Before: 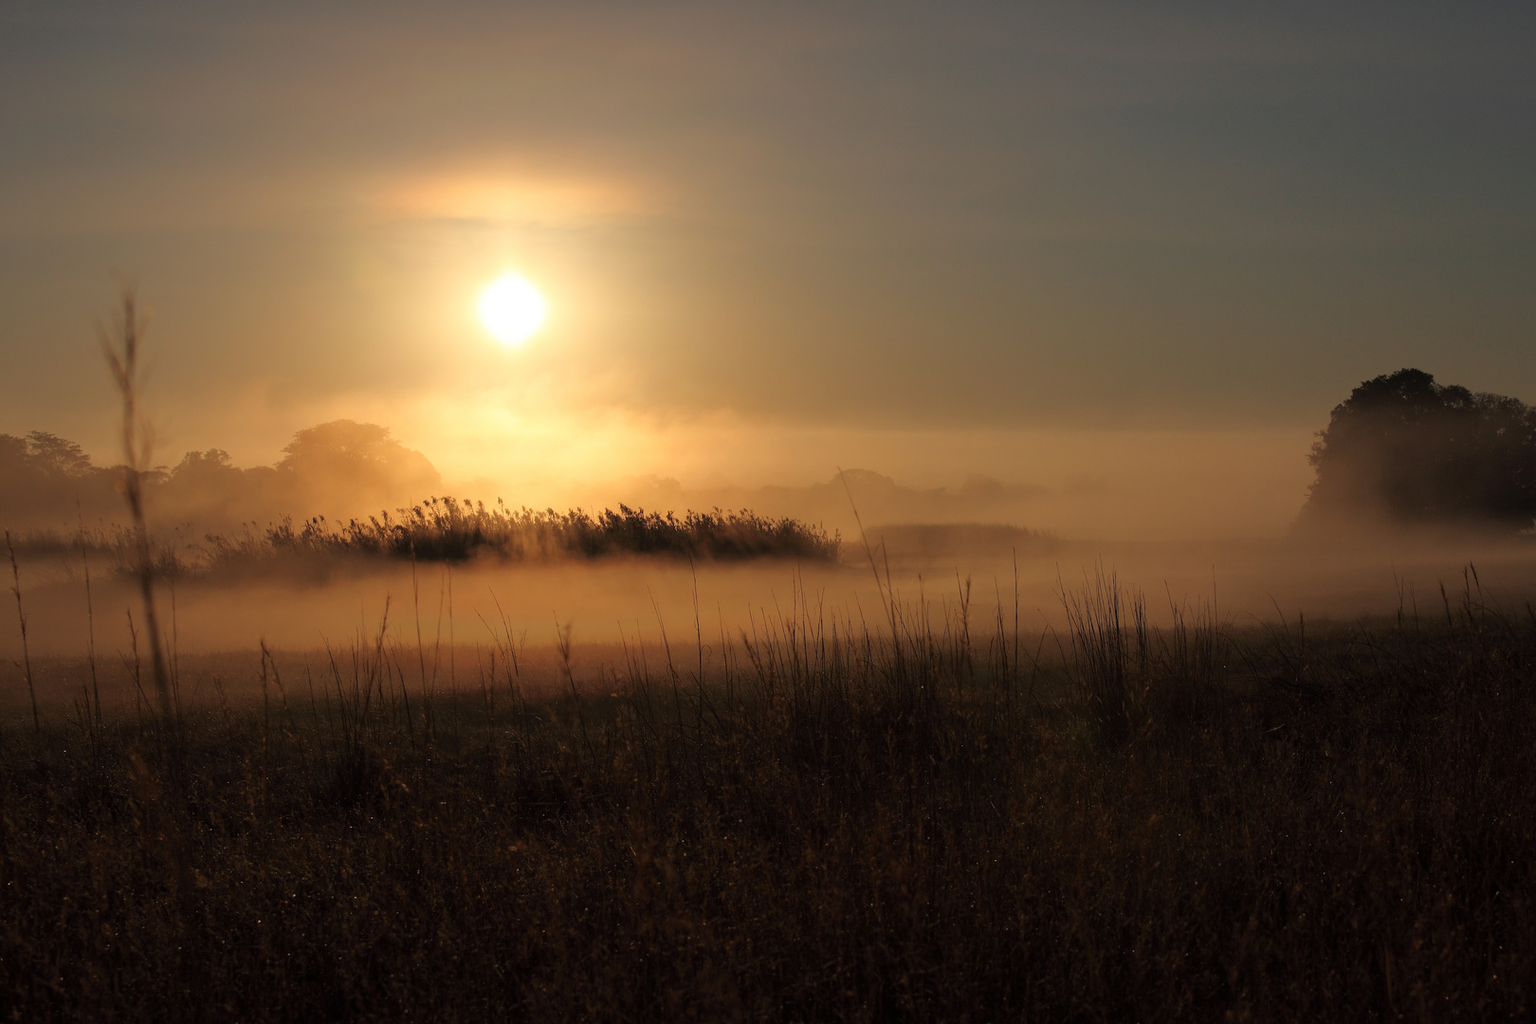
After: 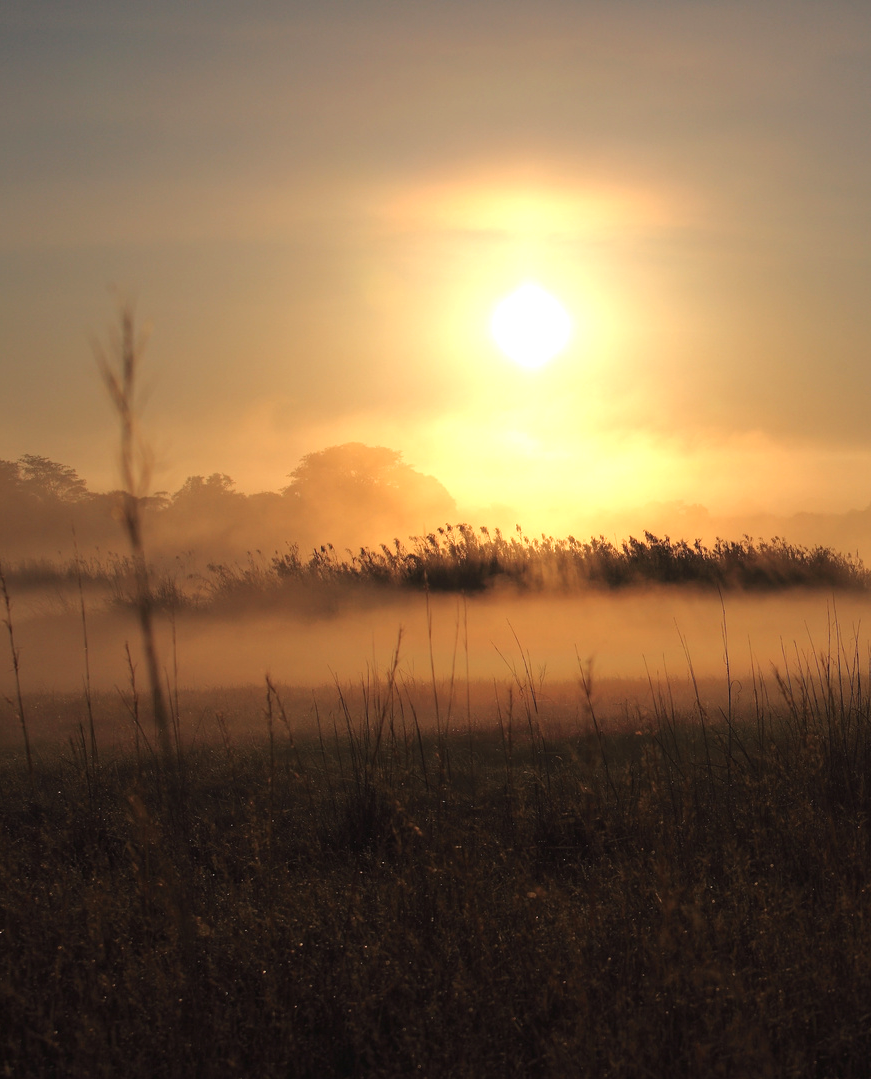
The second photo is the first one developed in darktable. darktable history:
exposure: black level correction -0.002, exposure 0.54 EV, compensate highlight preservation false
crop: left 0.587%, right 45.588%, bottom 0.086%
